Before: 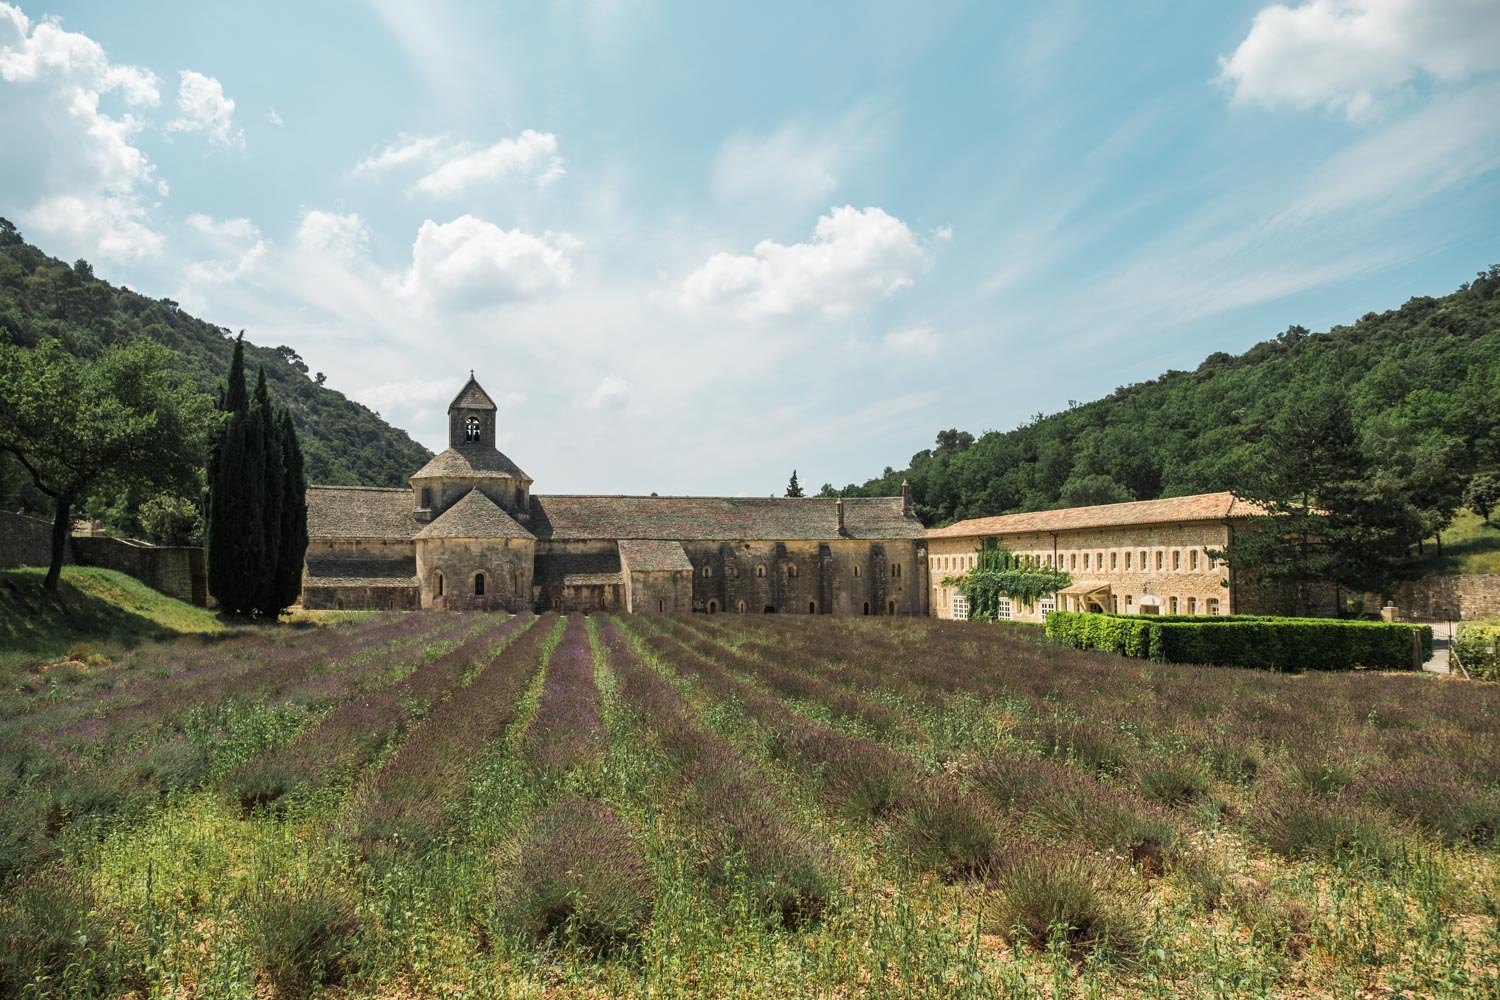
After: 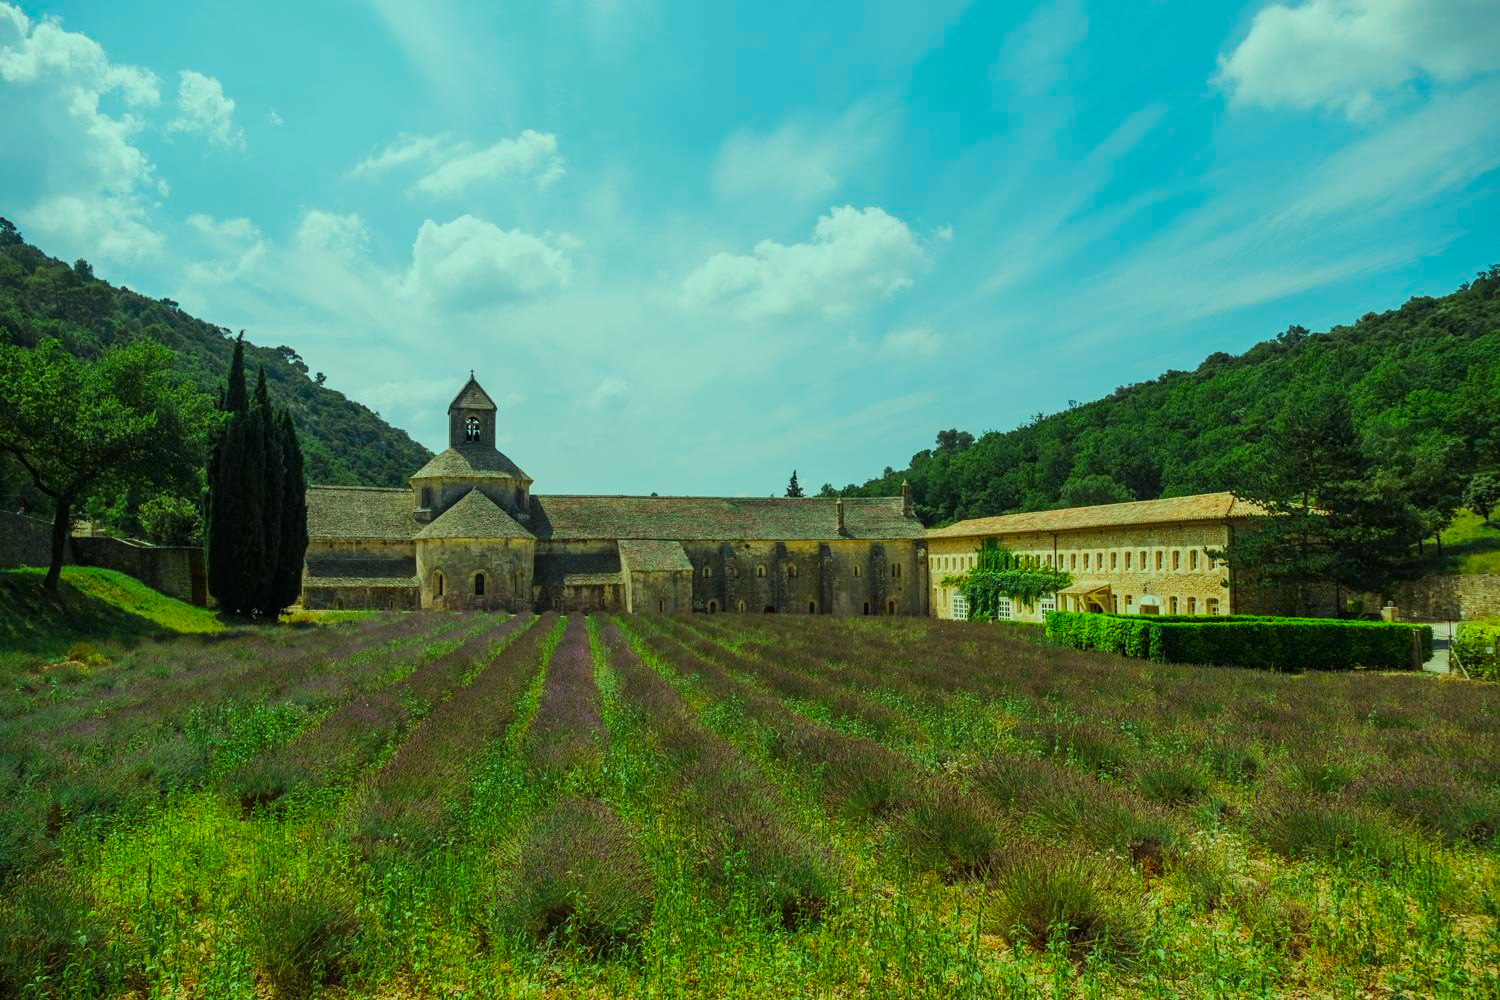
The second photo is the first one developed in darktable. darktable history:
color correction: highlights a* -10.77, highlights b* 9.8, saturation 1.72
white balance: red 0.925, blue 1.046
exposure: exposure -0.36 EV, compensate highlight preservation false
